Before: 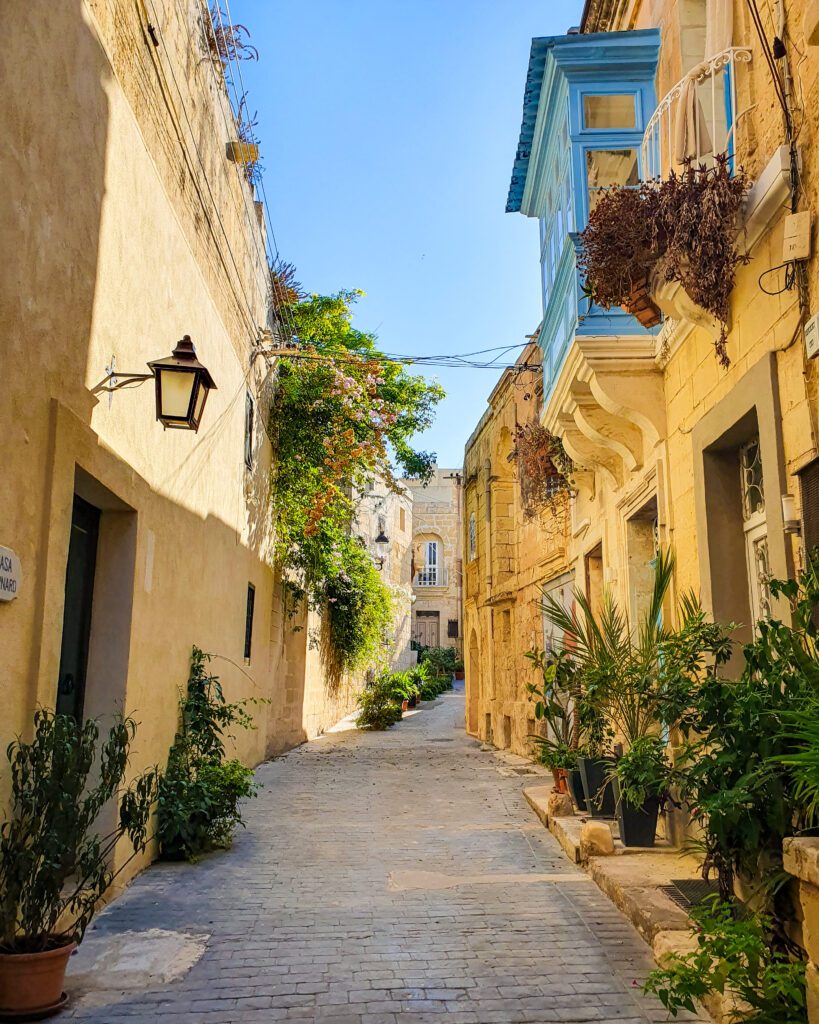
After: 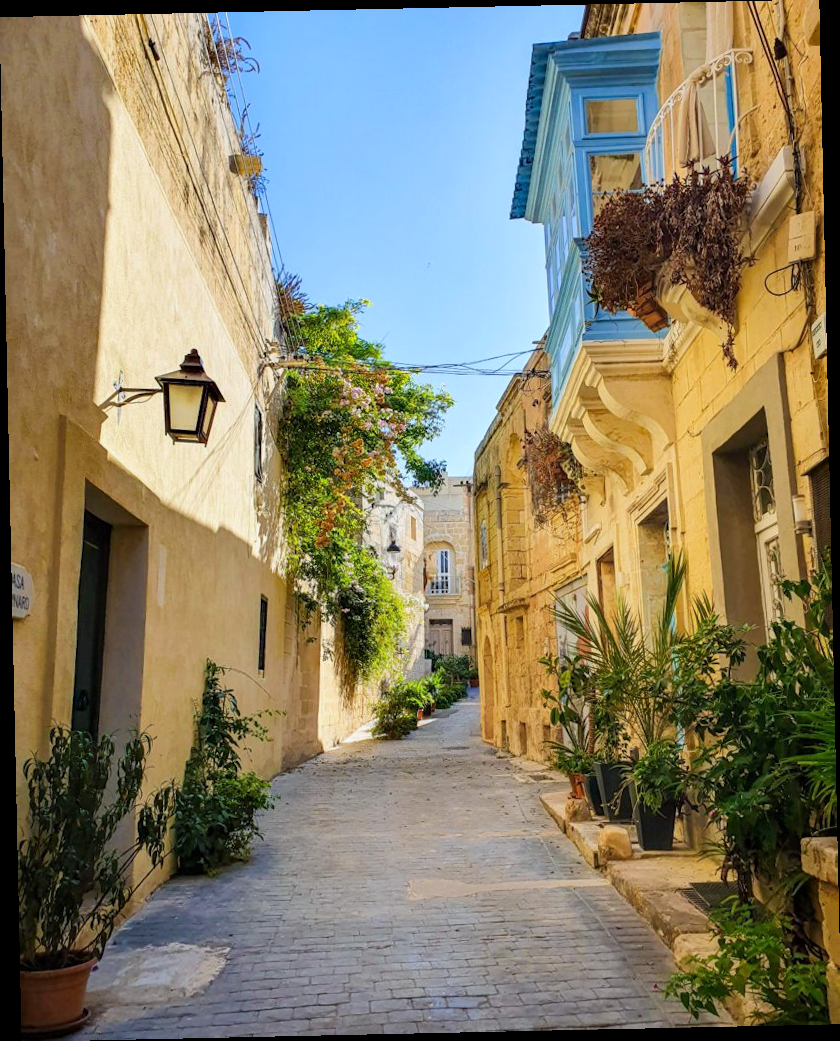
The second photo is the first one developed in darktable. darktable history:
white balance: red 0.974, blue 1.044
rotate and perspective: rotation -1.24°, automatic cropping off
